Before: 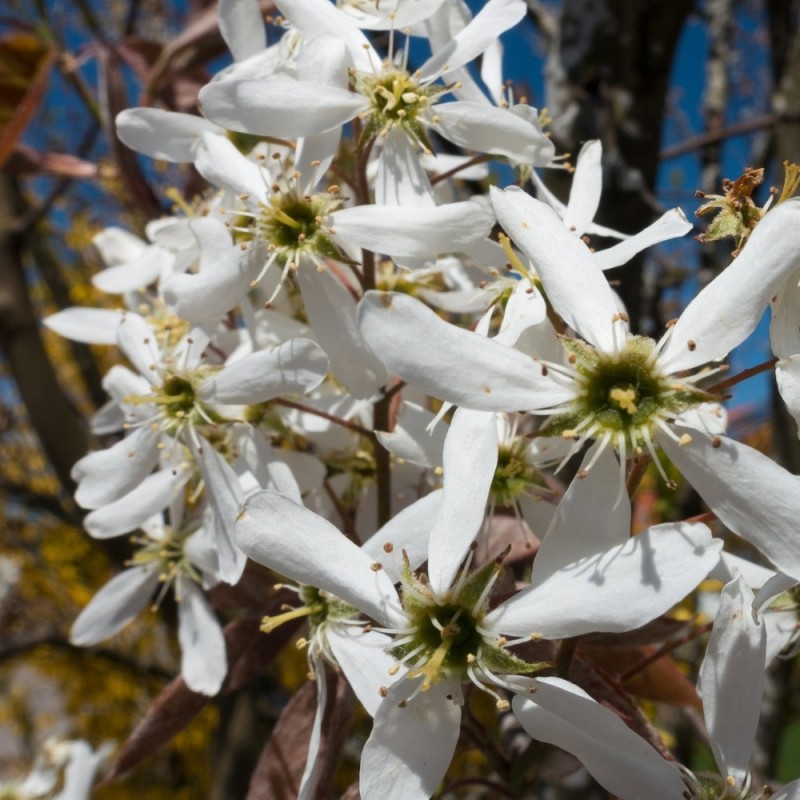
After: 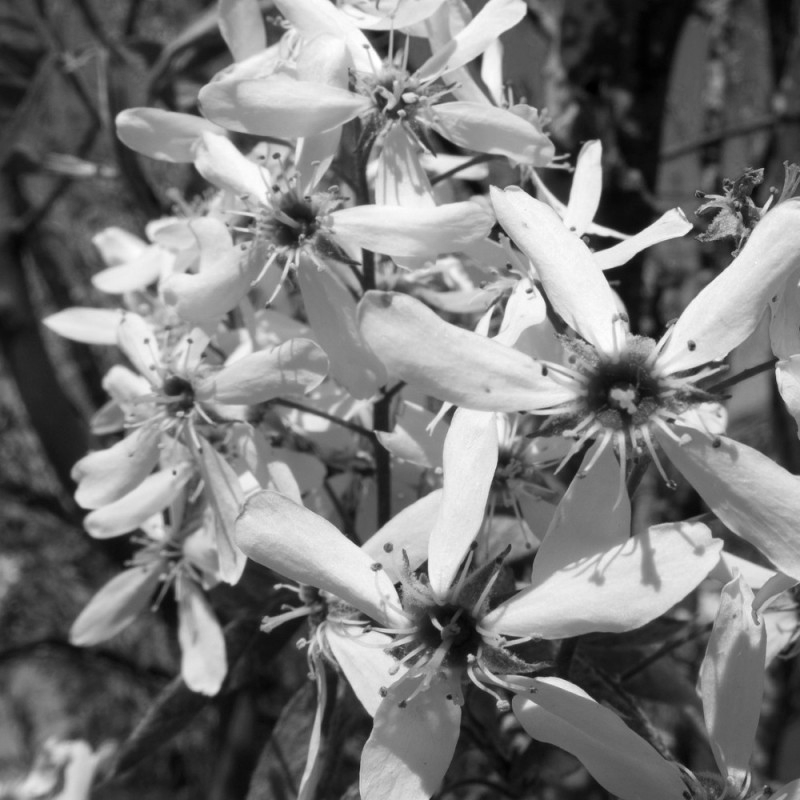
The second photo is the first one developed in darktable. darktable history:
color calibration: output gray [0.28, 0.41, 0.31, 0], illuminant as shot in camera, x 0.379, y 0.397, temperature 4138.13 K
